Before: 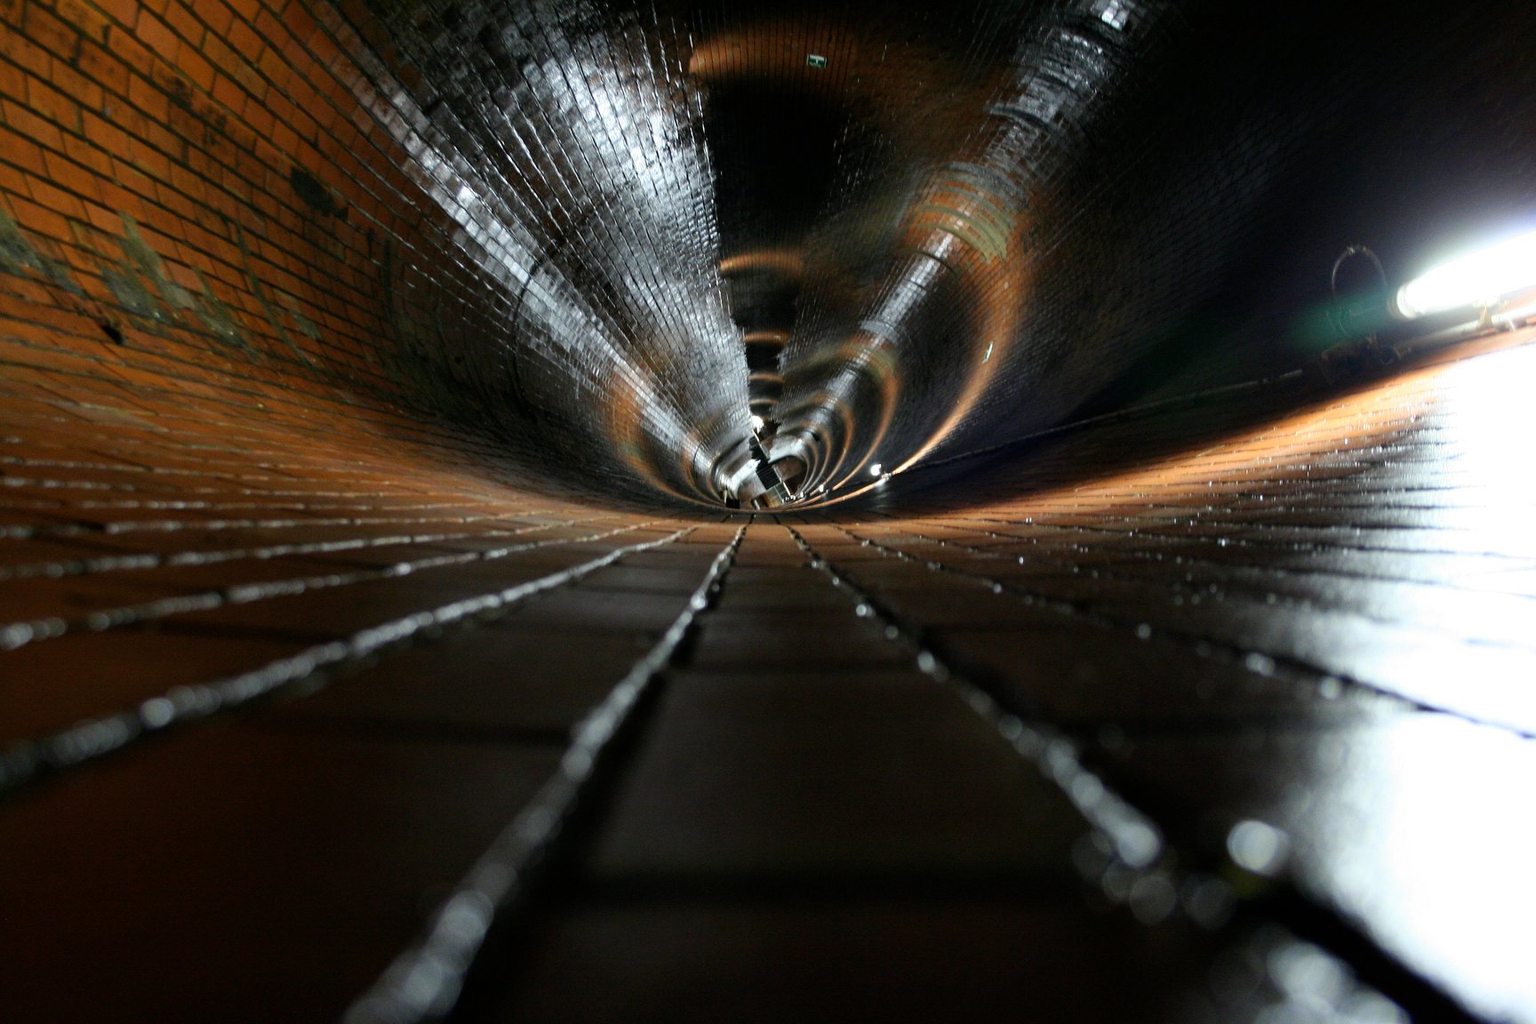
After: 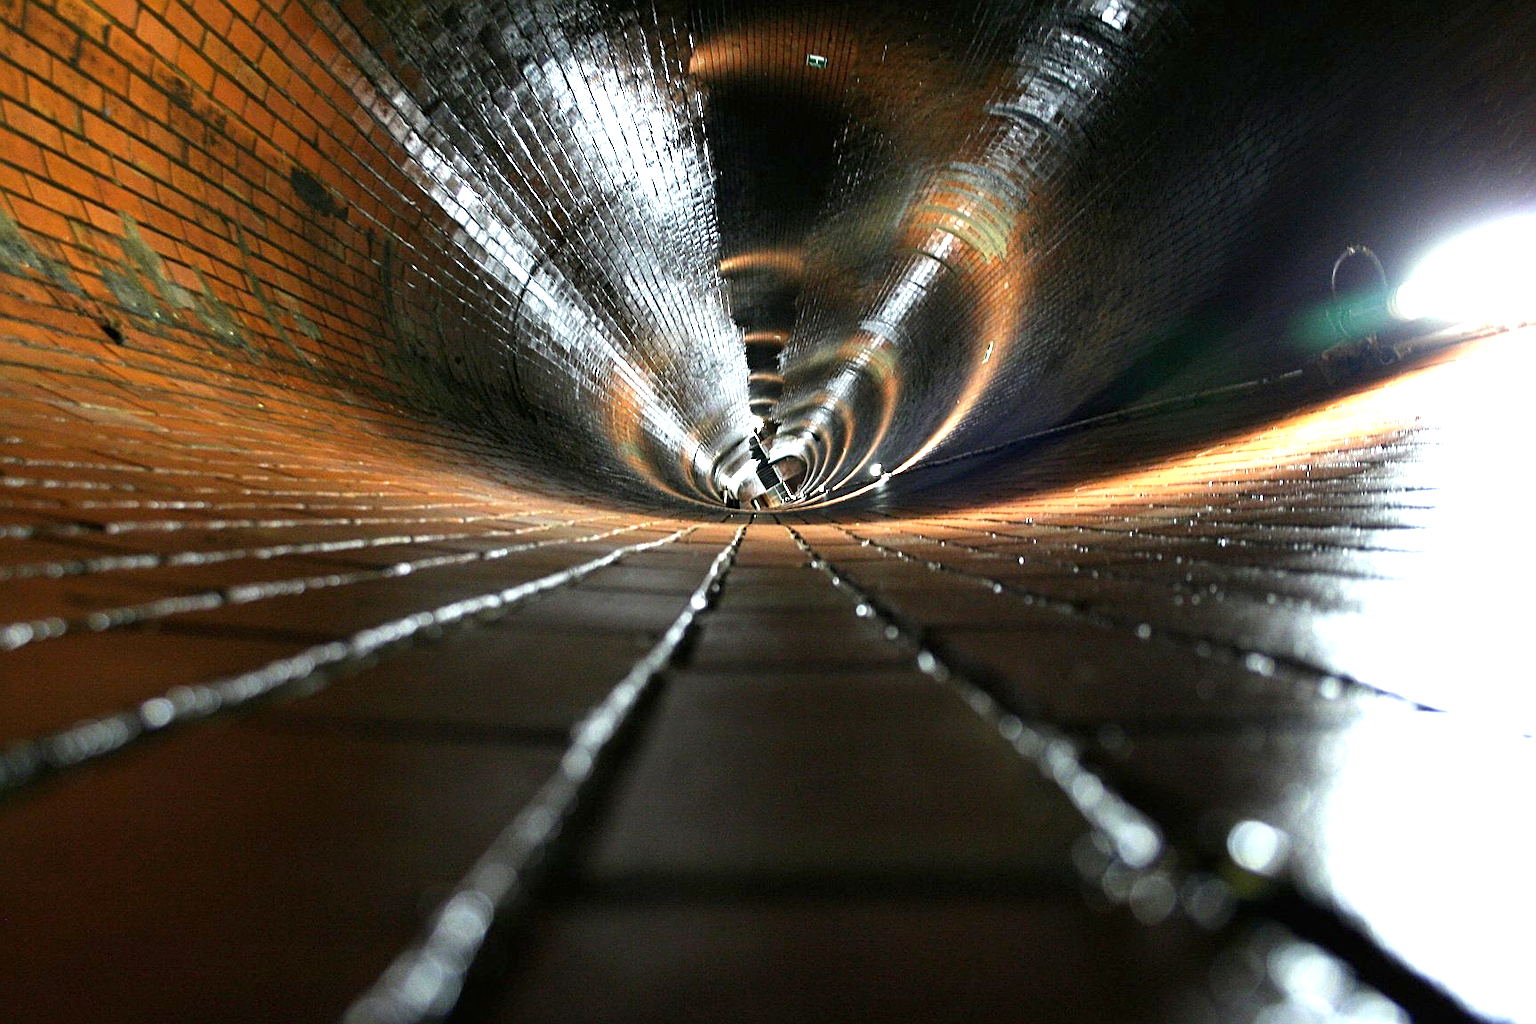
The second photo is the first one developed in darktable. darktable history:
exposure: black level correction 0, exposure 1.374 EV, compensate highlight preservation false
sharpen: on, module defaults
